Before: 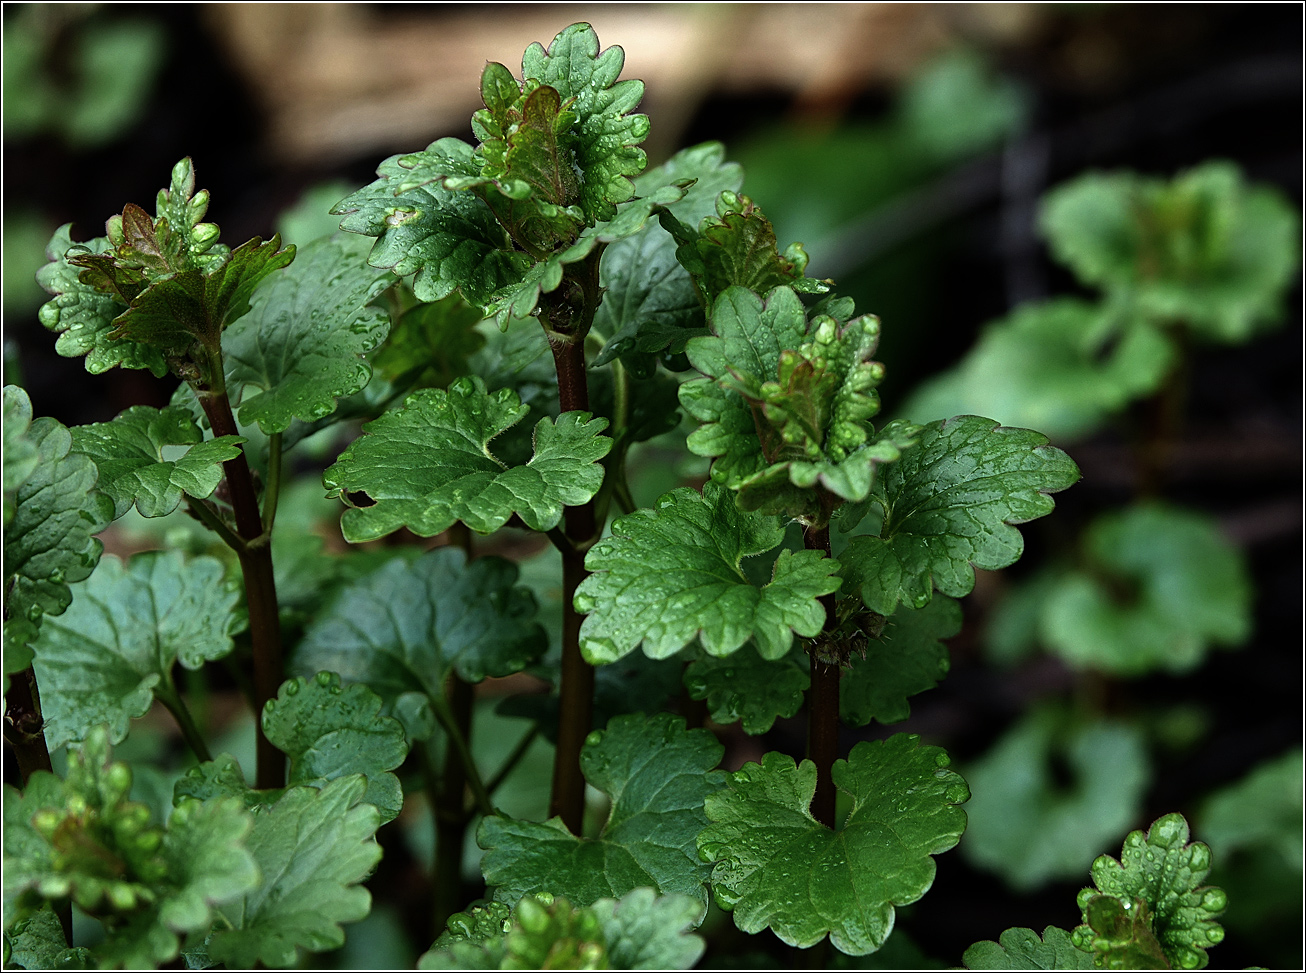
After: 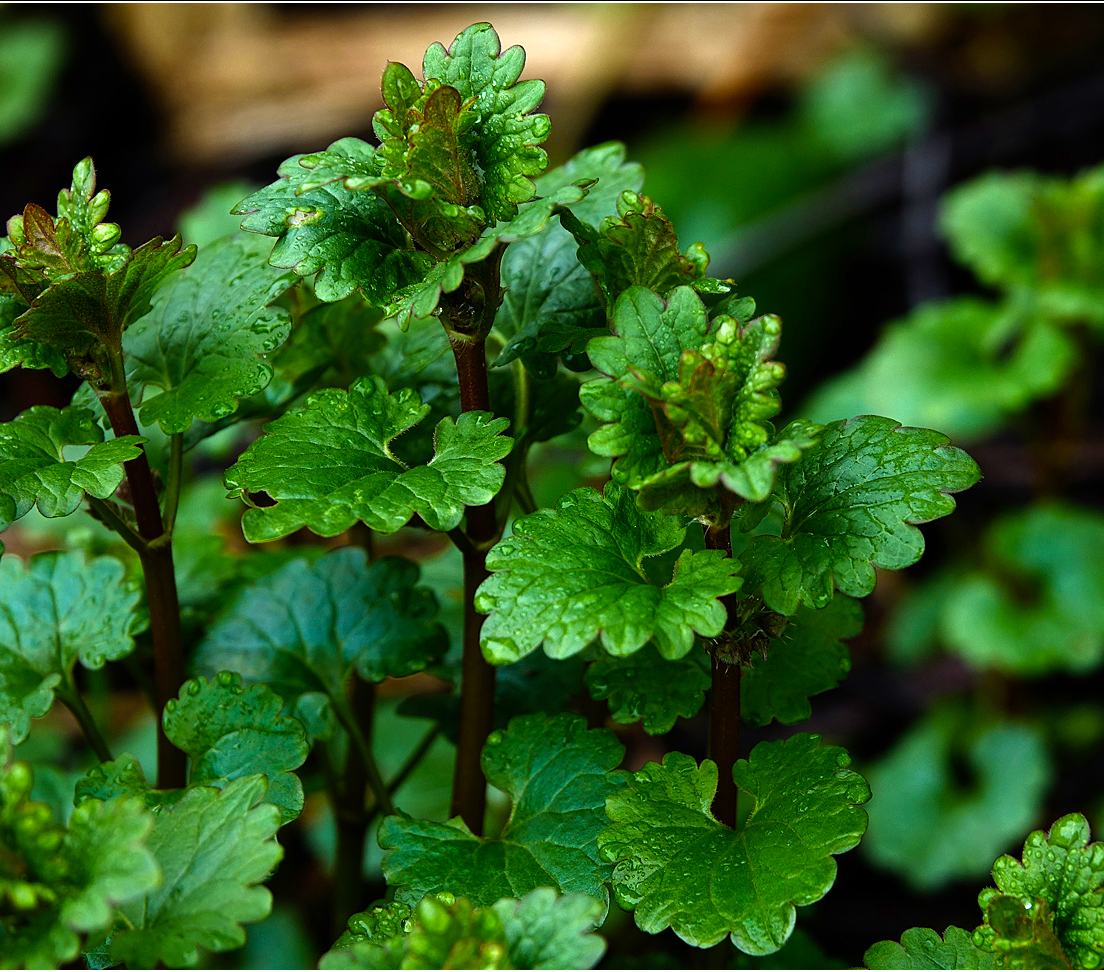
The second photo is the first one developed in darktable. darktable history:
crop: left 7.595%, right 7.838%
contrast brightness saturation: saturation -0.023
velvia: strength 51.24%, mid-tones bias 0.505
